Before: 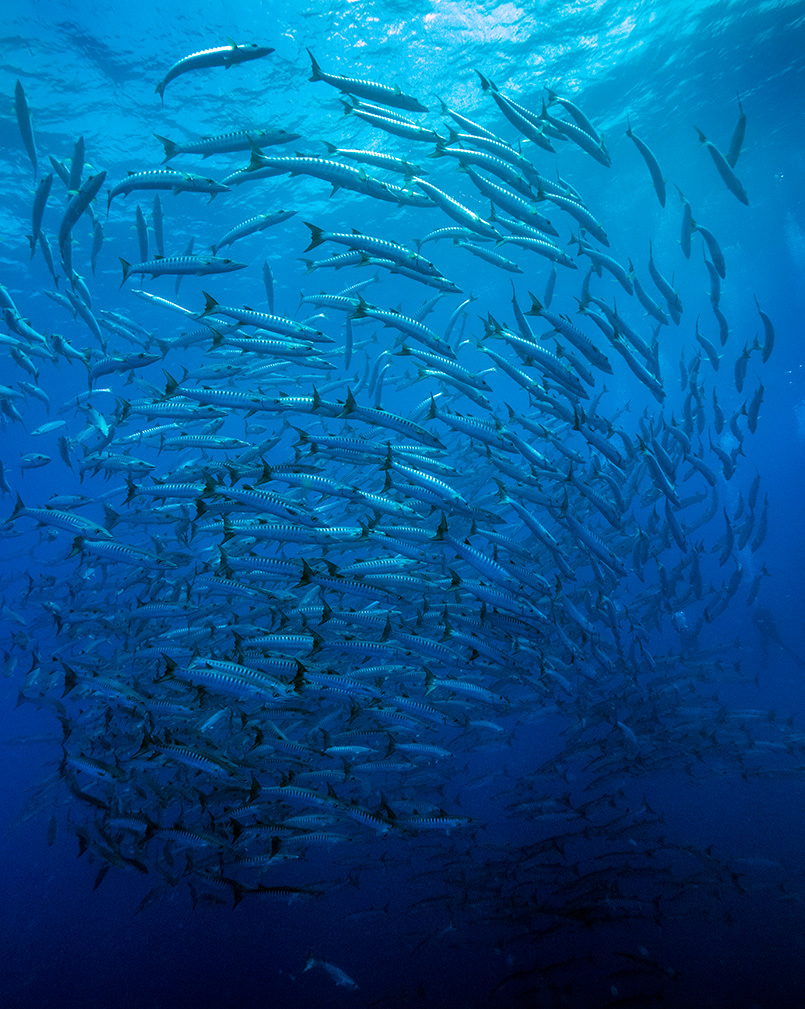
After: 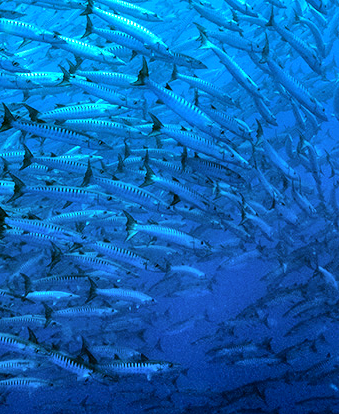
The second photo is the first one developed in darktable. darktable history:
shadows and highlights: low approximation 0.01, soften with gaussian
crop: left 37.221%, top 45.169%, right 20.63%, bottom 13.777%
white balance: emerald 1
exposure: black level correction 0, exposure 1 EV, compensate exposure bias true, compensate highlight preservation false
tone equalizer: -8 EV -0.417 EV, -7 EV -0.389 EV, -6 EV -0.333 EV, -5 EV -0.222 EV, -3 EV 0.222 EV, -2 EV 0.333 EV, -1 EV 0.389 EV, +0 EV 0.417 EV, edges refinement/feathering 500, mask exposure compensation -1.57 EV, preserve details no
